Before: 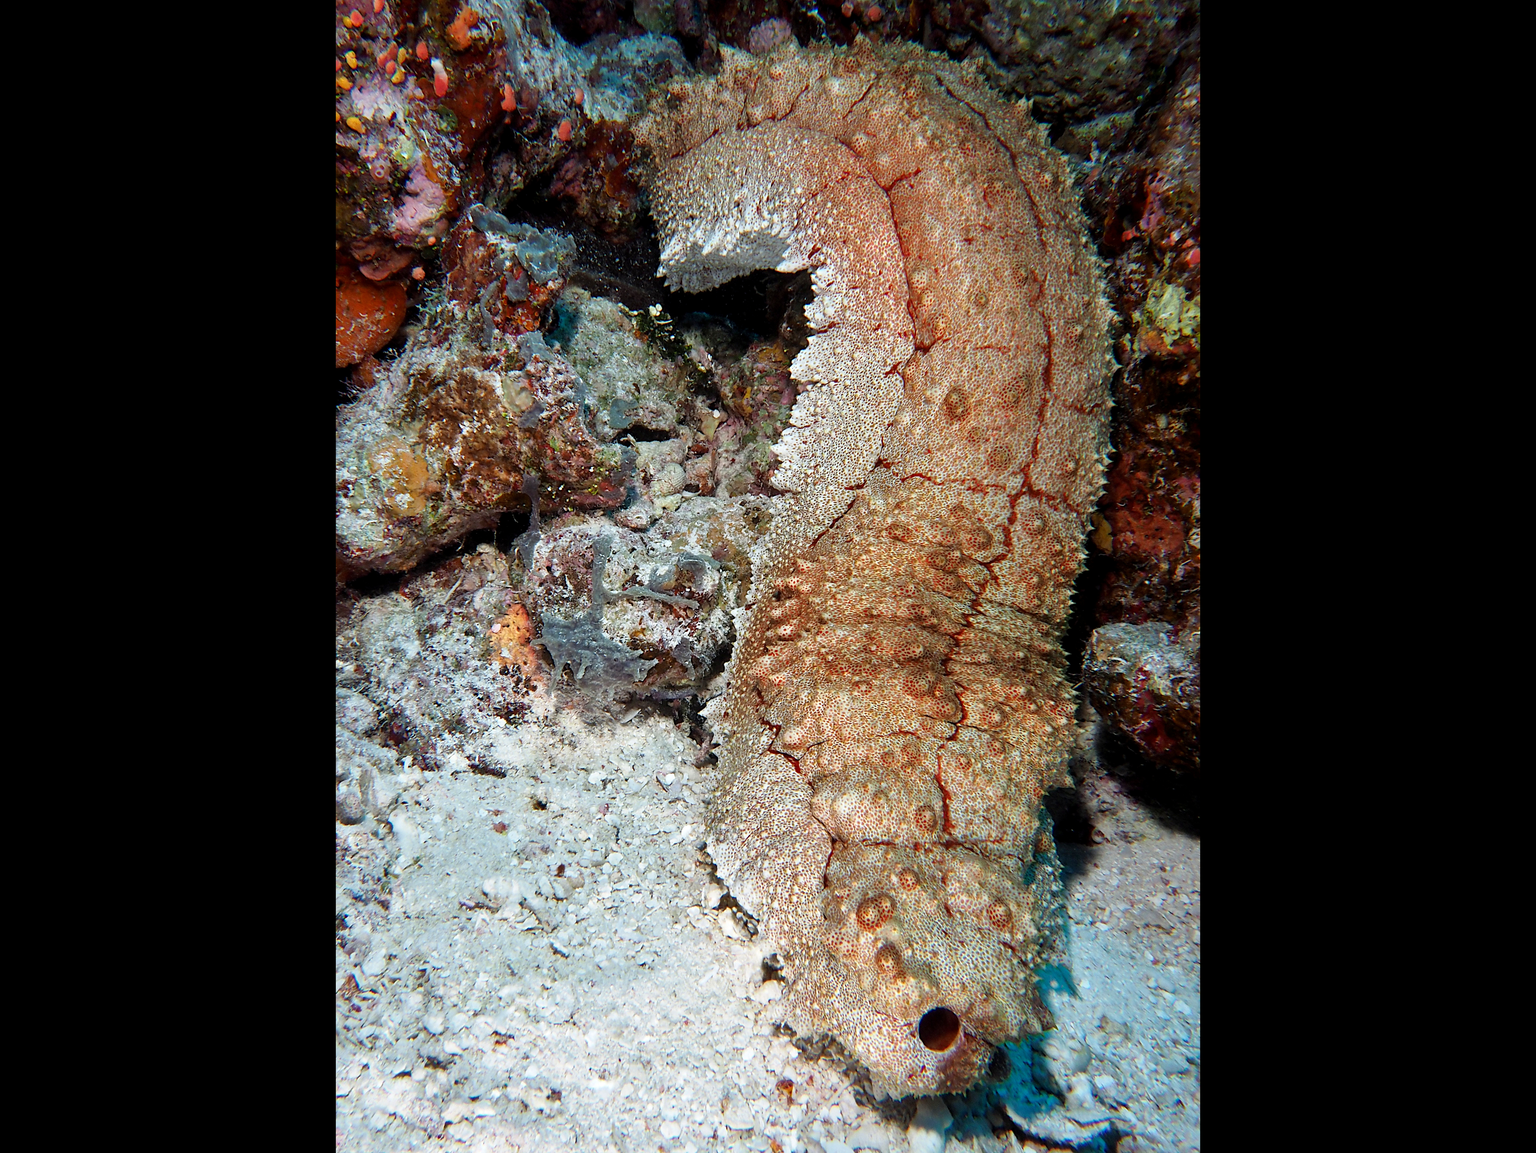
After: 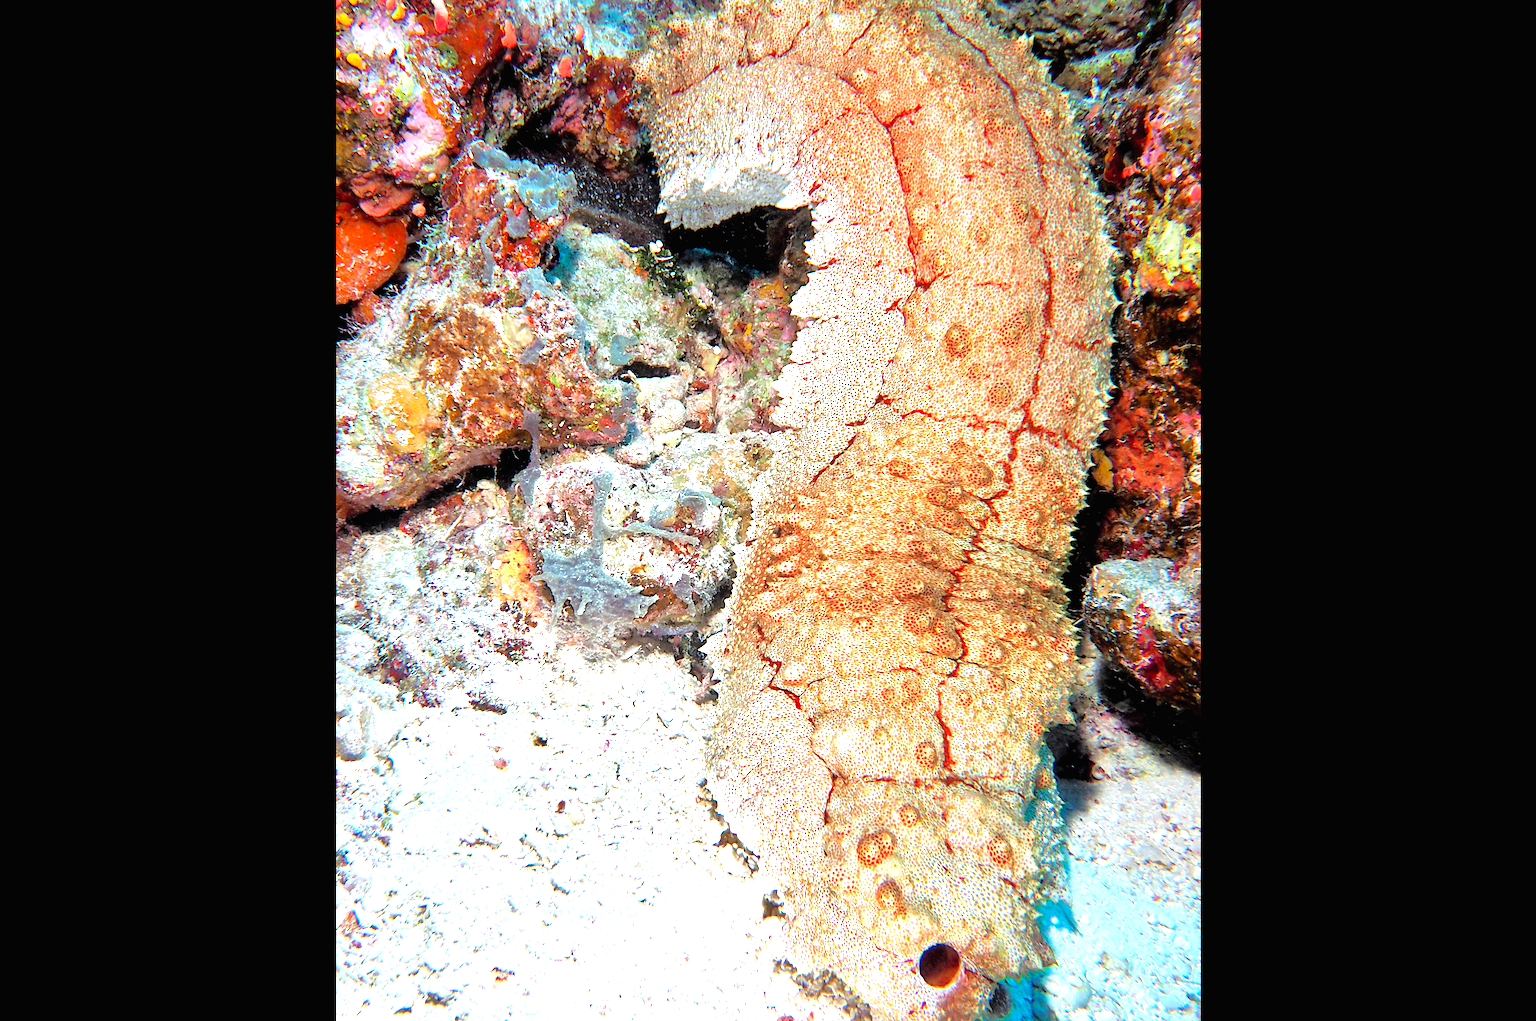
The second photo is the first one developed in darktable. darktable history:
exposure: black level correction 0, exposure 1.332 EV, compensate highlight preservation false
tone equalizer: -7 EV 0.162 EV, -6 EV 0.627 EV, -5 EV 1.18 EV, -4 EV 1.33 EV, -3 EV 1.12 EV, -2 EV 0.6 EV, -1 EV 0.161 EV, mask exposure compensation -0.505 EV
contrast brightness saturation: contrast 0.072, brightness 0.072, saturation 0.176
crop and rotate: top 5.564%, bottom 5.82%
